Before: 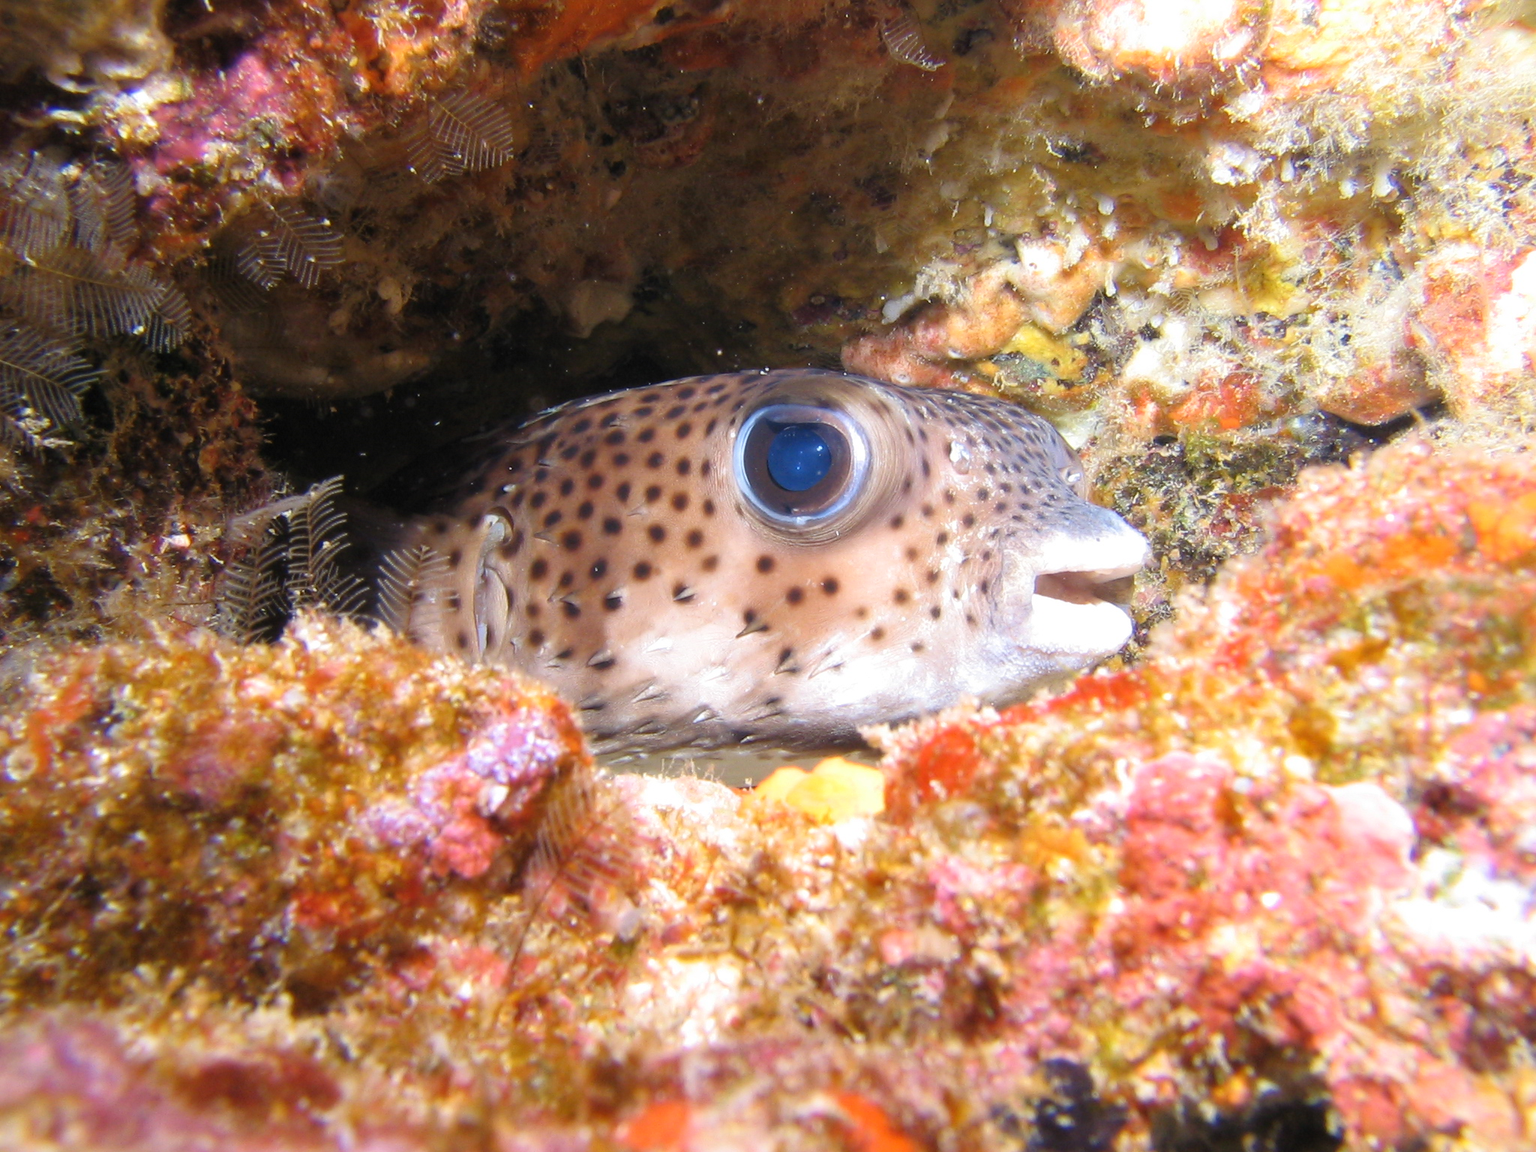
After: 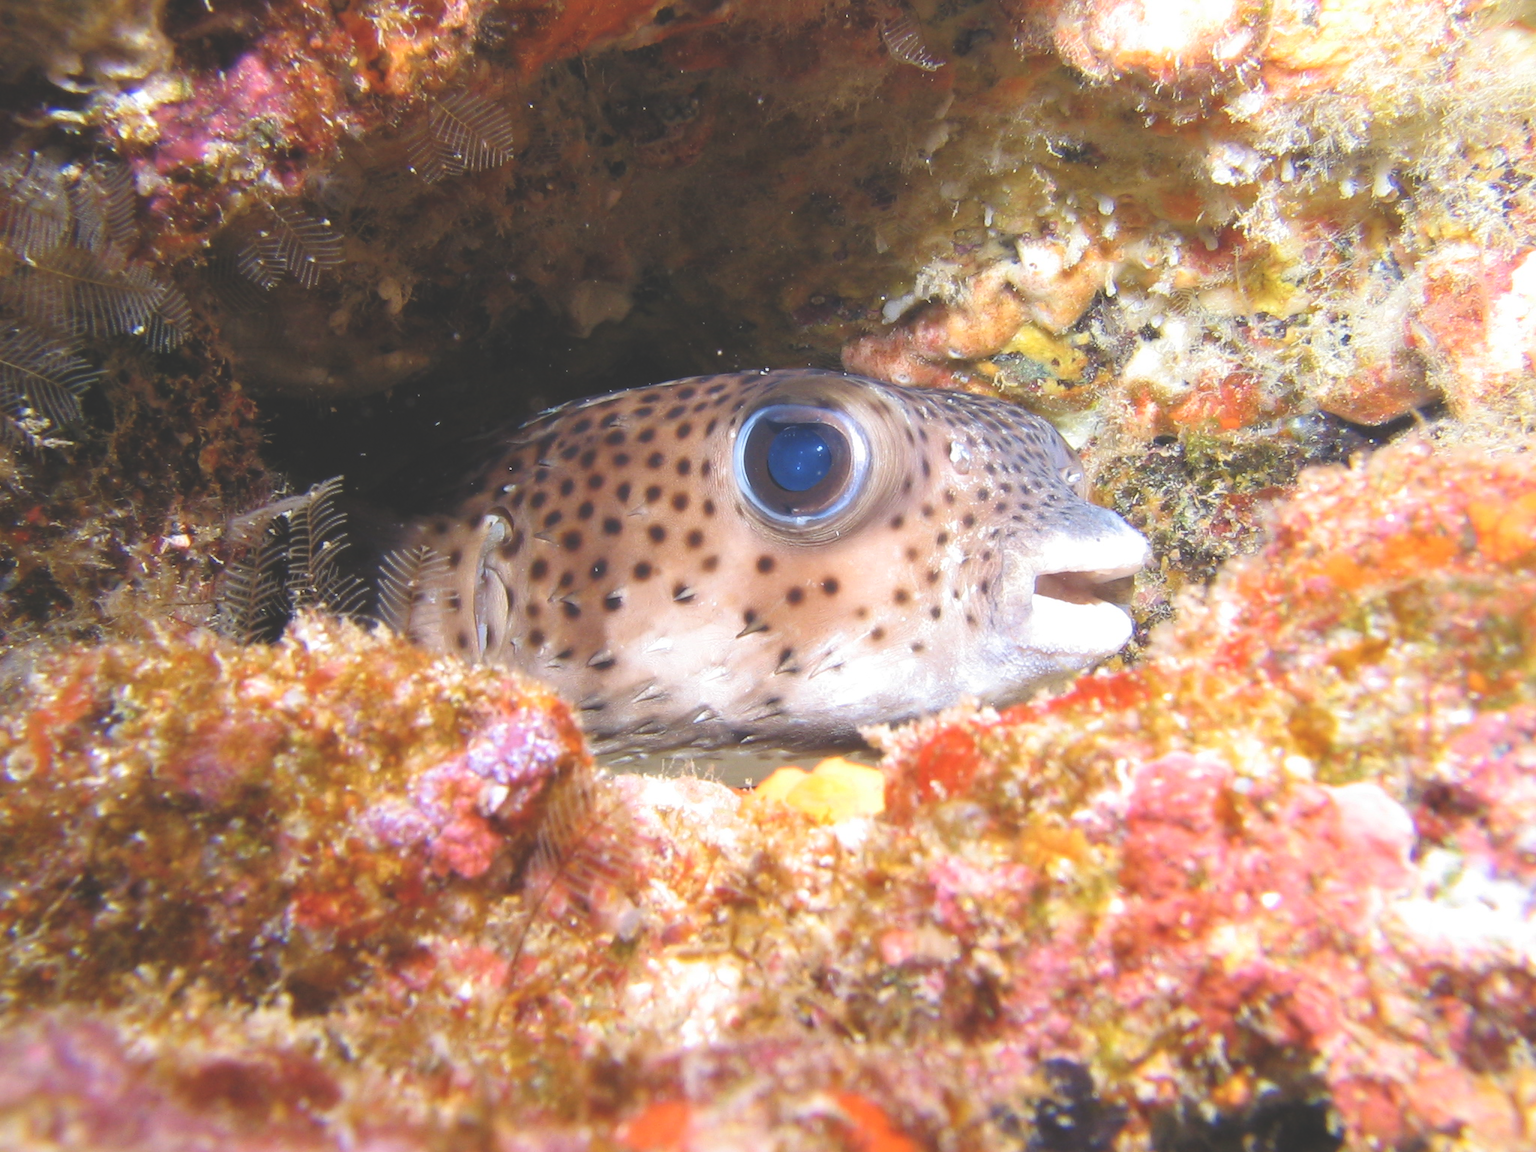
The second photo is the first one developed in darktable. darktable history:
exposure: black level correction -0.027, compensate exposure bias true, compensate highlight preservation false
